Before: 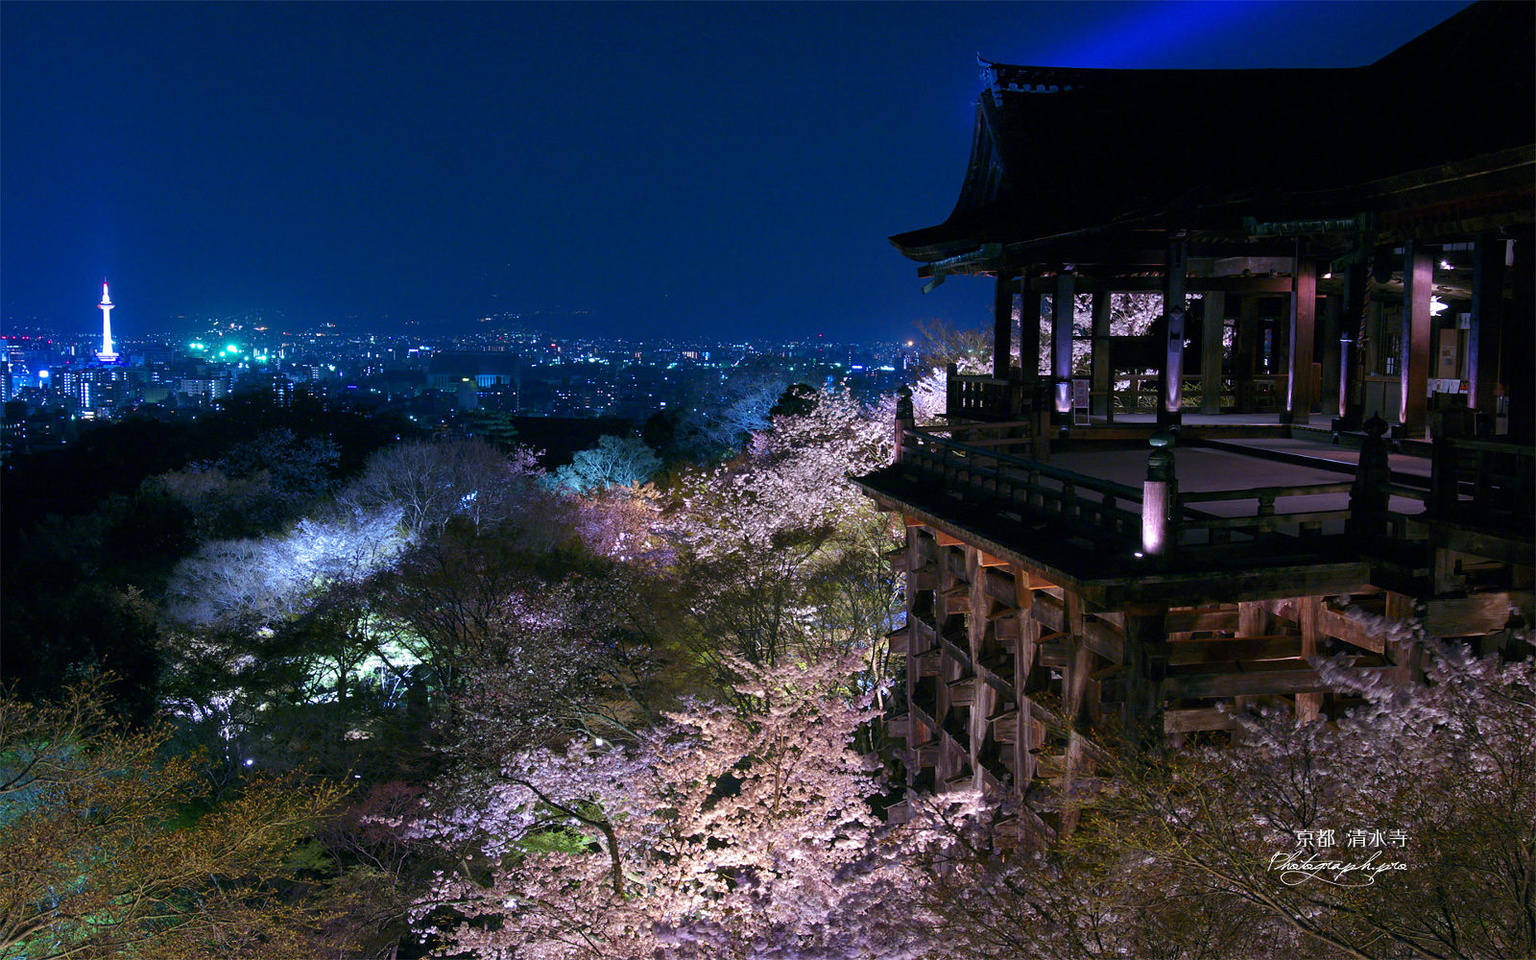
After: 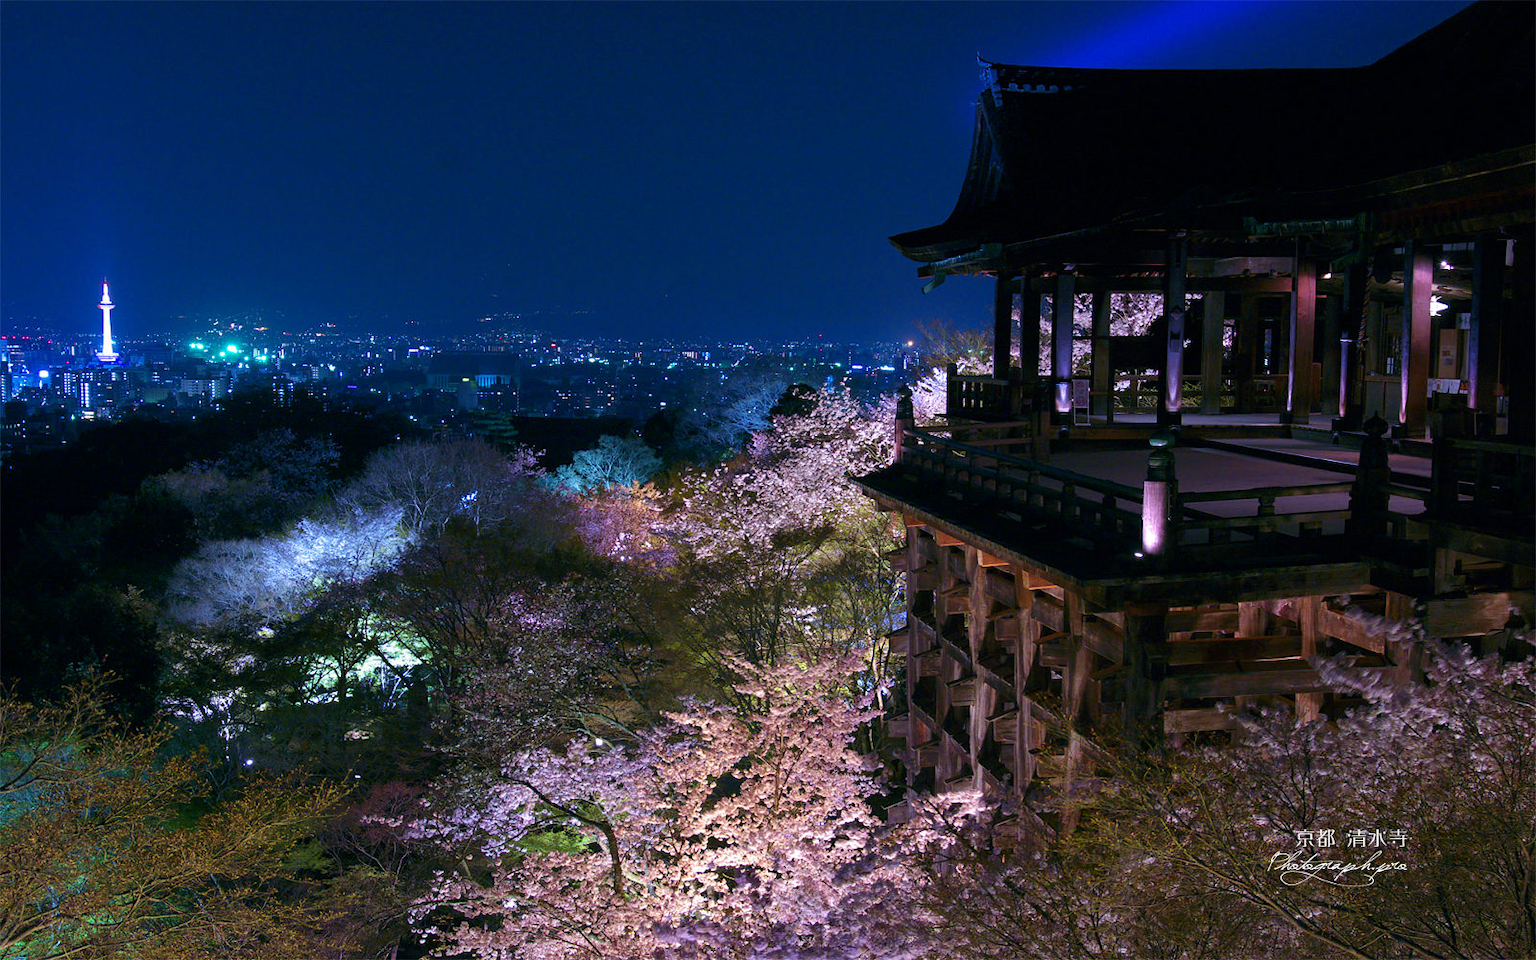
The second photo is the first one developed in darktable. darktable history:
rotate and perspective: automatic cropping off
velvia: on, module defaults
